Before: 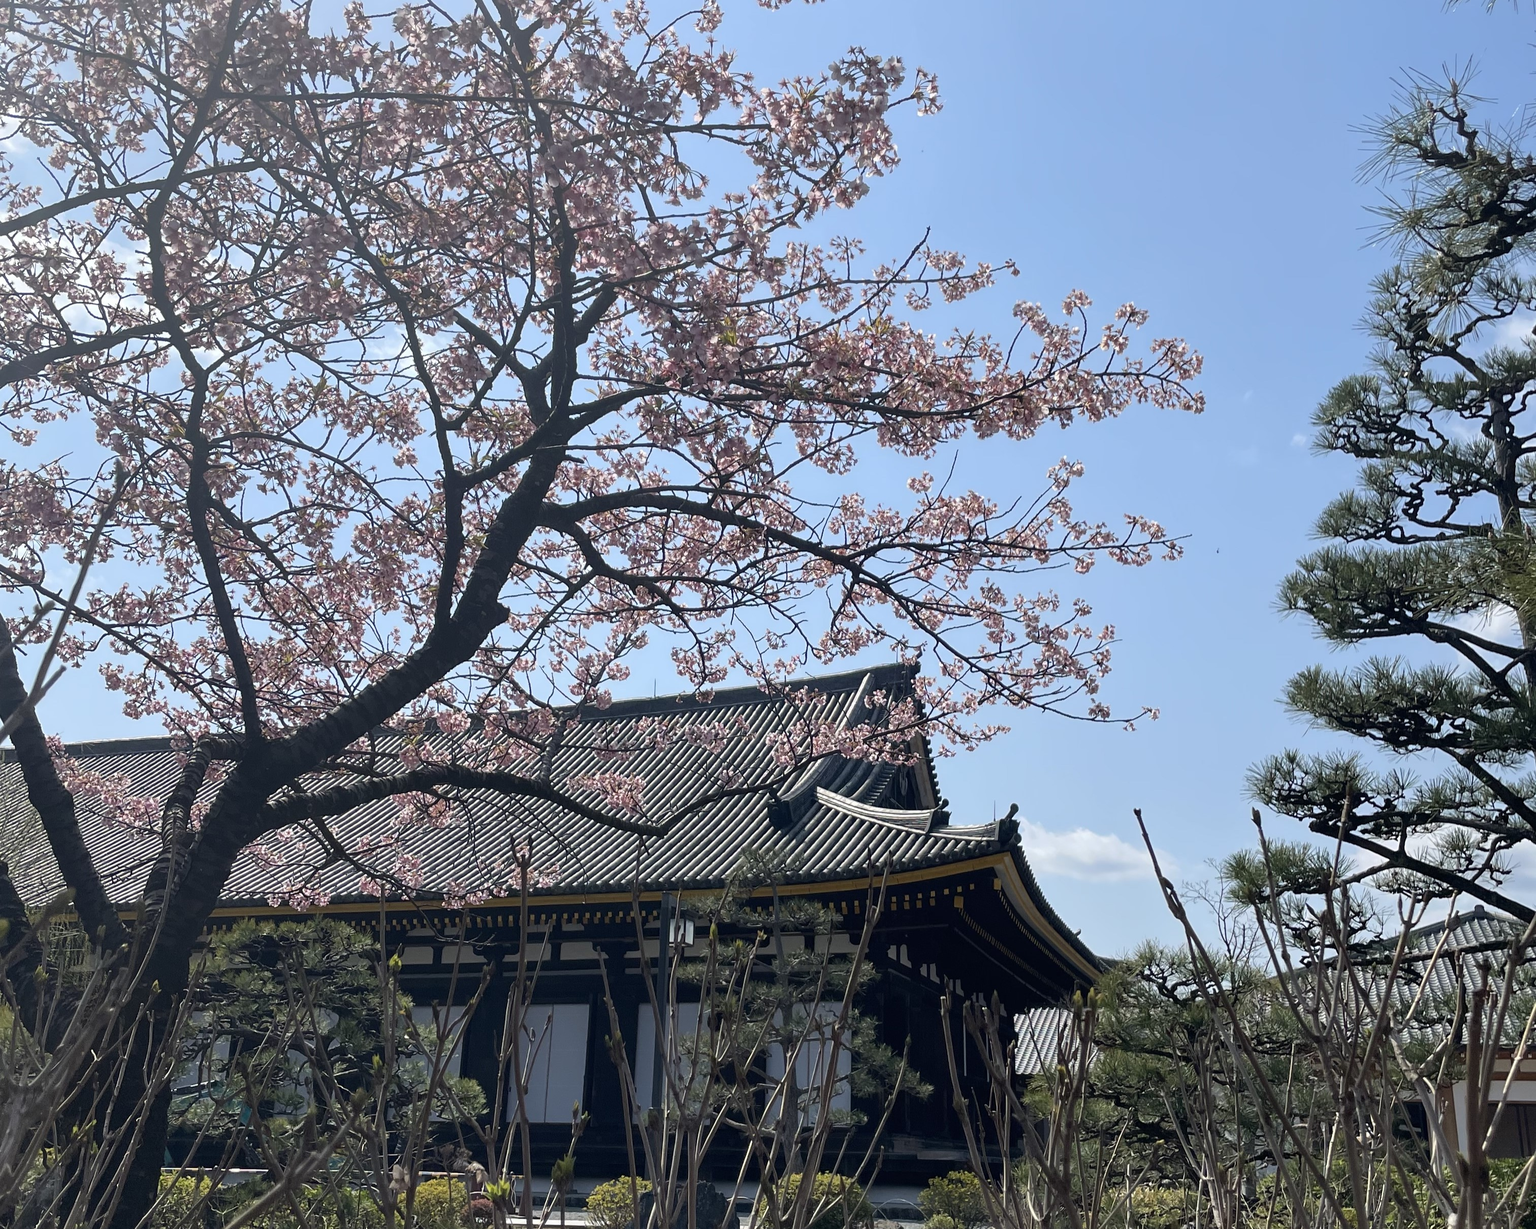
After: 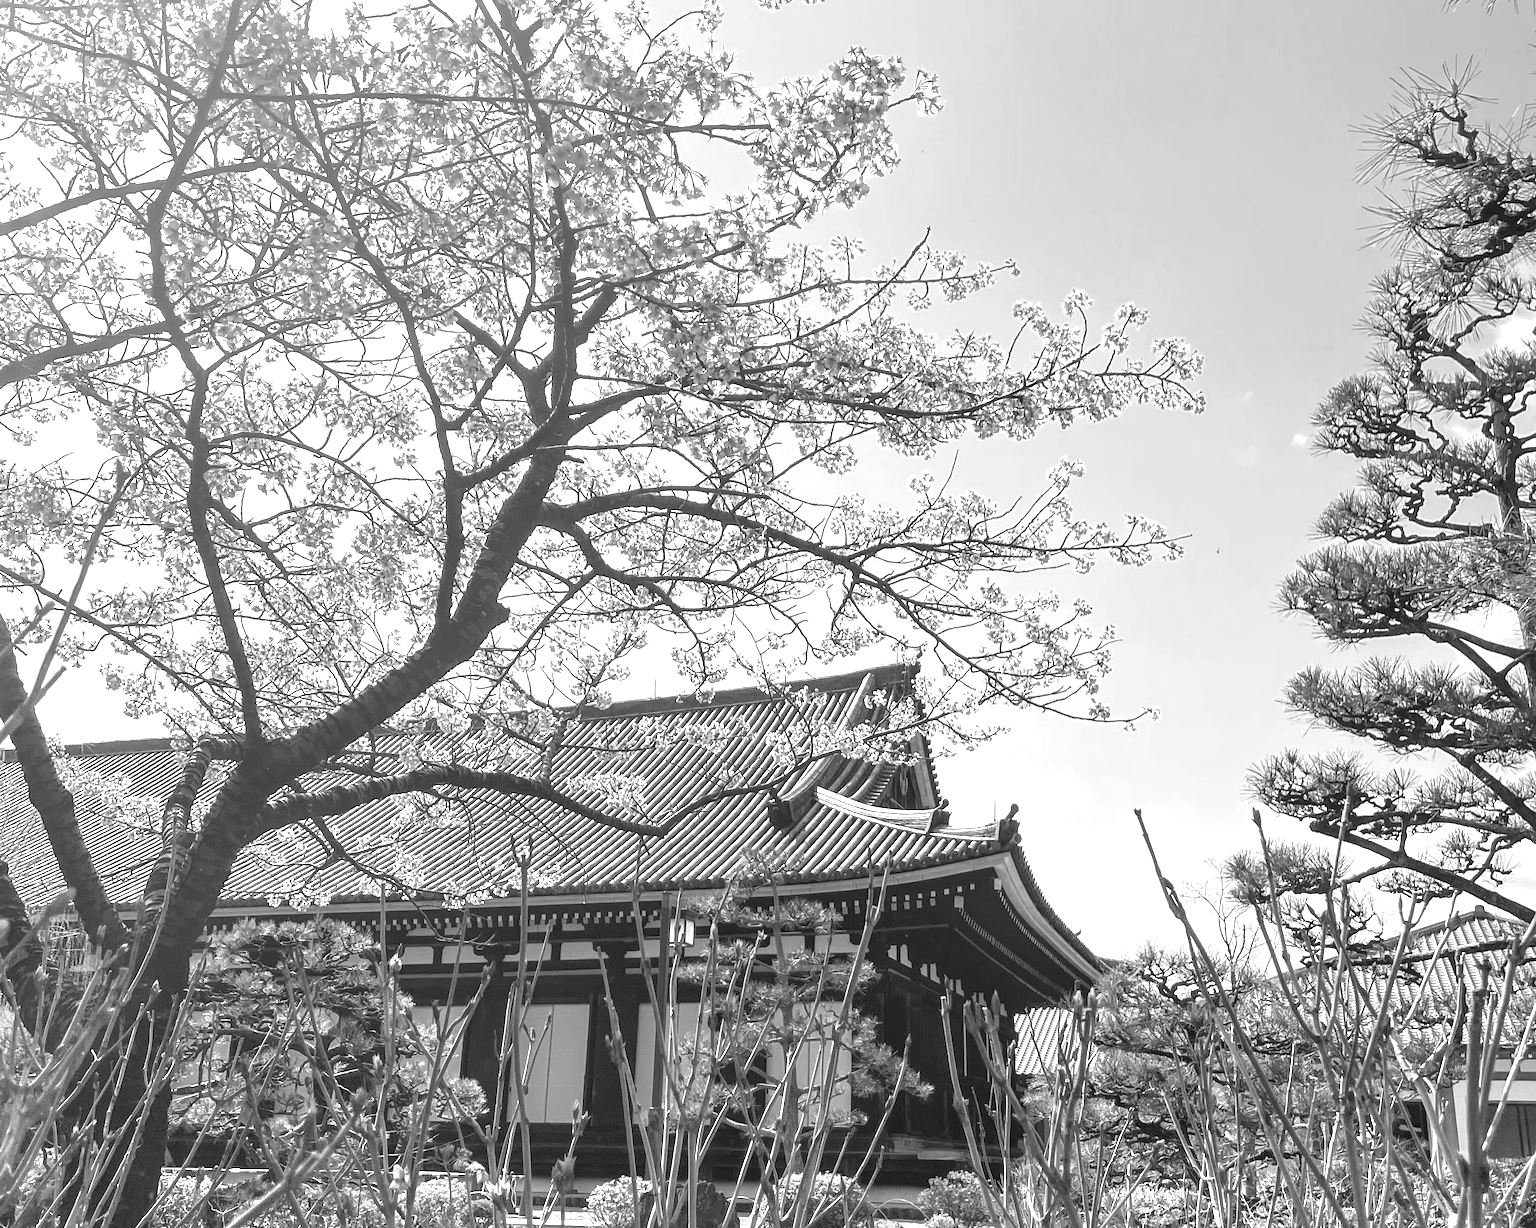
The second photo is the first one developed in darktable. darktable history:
color zones: curves: ch0 [(0.002, 0.593) (0.143, 0.417) (0.285, 0.541) (0.455, 0.289) (0.608, 0.327) (0.727, 0.283) (0.869, 0.571) (1, 0.603)]; ch1 [(0, 0) (0.143, 0) (0.286, 0) (0.429, 0) (0.571, 0) (0.714, 0) (0.857, 0)]
local contrast: detail 154%
contrast brightness saturation: contrast -0.26, saturation -0.43
exposure: exposure 2 EV, compensate exposure bias true, compensate highlight preservation false
